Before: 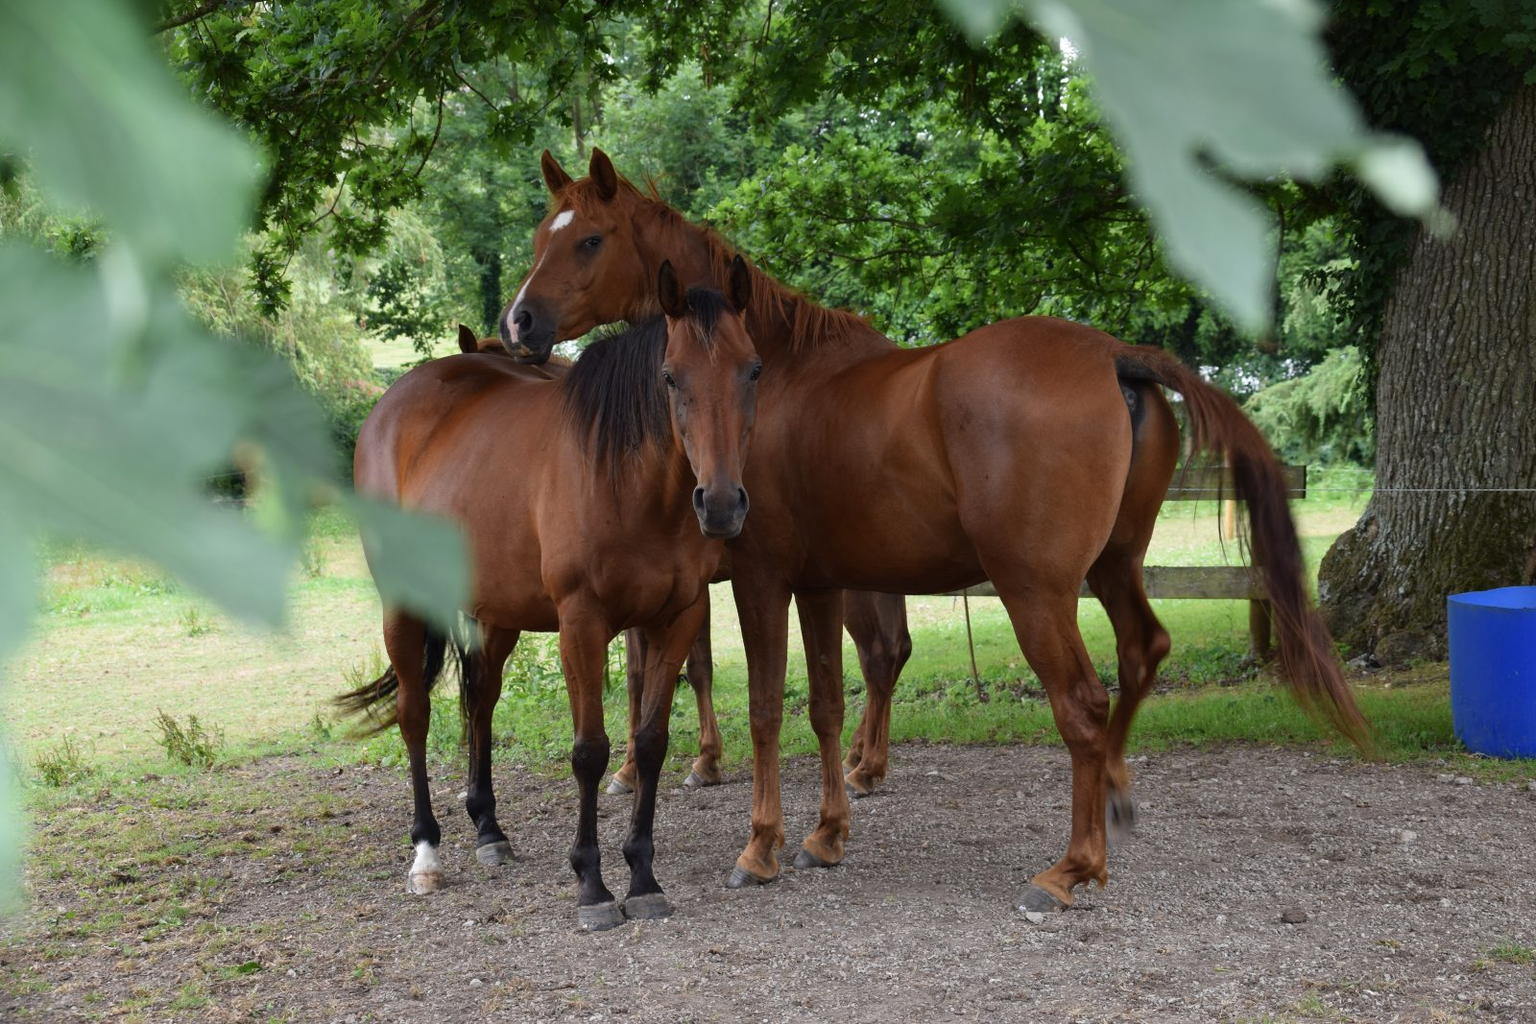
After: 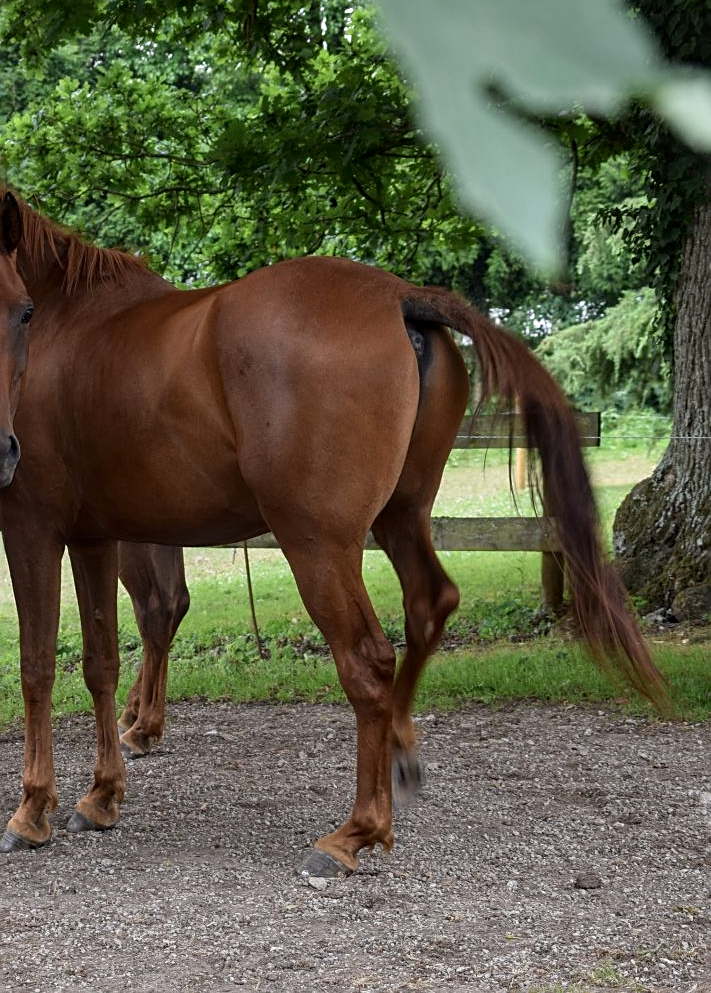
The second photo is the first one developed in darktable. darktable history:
local contrast: on, module defaults
crop: left 47.521%, top 6.9%, right 7.996%
sharpen: on, module defaults
